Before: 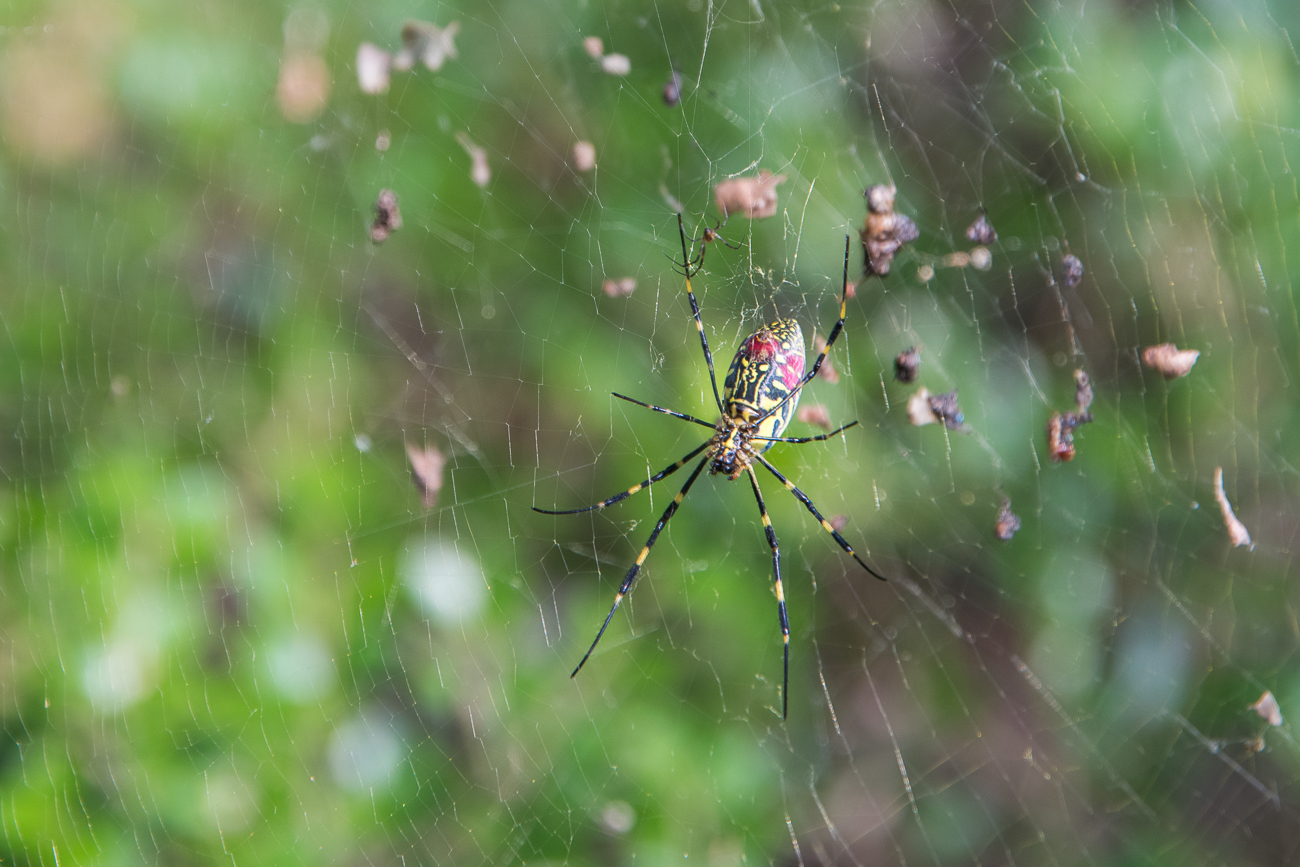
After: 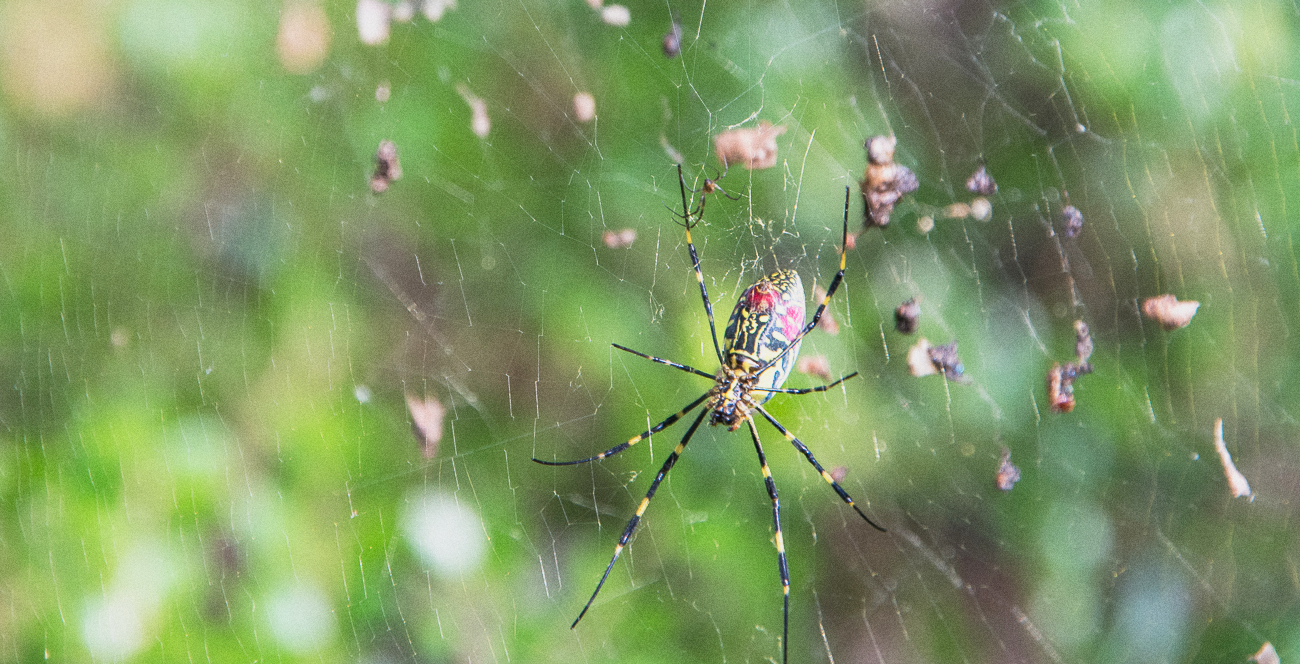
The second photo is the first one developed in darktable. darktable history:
rotate and perspective: automatic cropping off
grain: coarseness 22.88 ISO
base curve: curves: ch0 [(0, 0) (0.088, 0.125) (0.176, 0.251) (0.354, 0.501) (0.613, 0.749) (1, 0.877)], preserve colors none
crop: top 5.667%, bottom 17.637%
